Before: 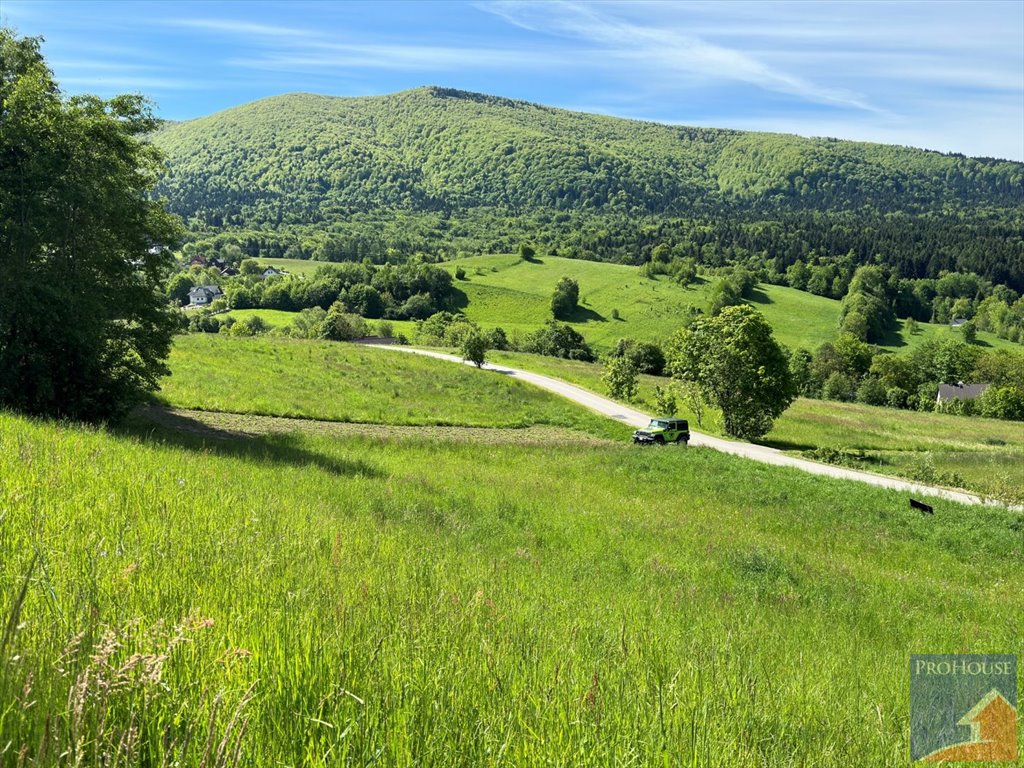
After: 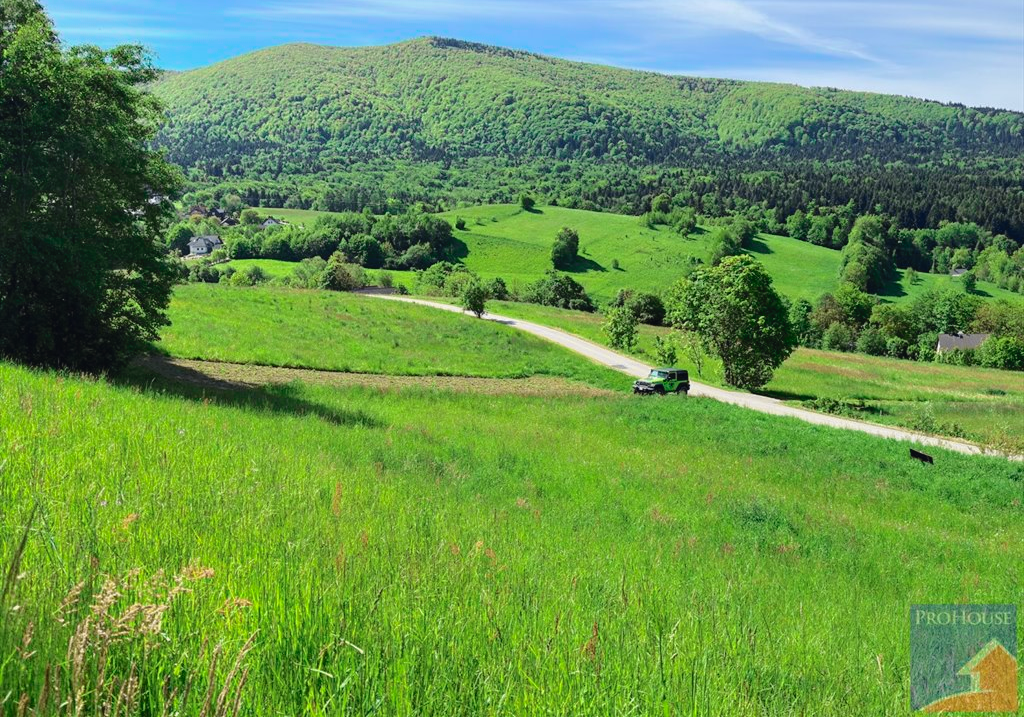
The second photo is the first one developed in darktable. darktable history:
tone curve: curves: ch0 [(0, 0.026) (0.175, 0.178) (0.463, 0.502) (0.796, 0.764) (1, 0.961)]; ch1 [(0, 0) (0.437, 0.398) (0.469, 0.472) (0.505, 0.504) (0.553, 0.552) (1, 1)]; ch2 [(0, 0) (0.505, 0.495) (0.579, 0.579) (1, 1)], color space Lab, independent channels, preserve colors none
crop and rotate: top 6.591%
